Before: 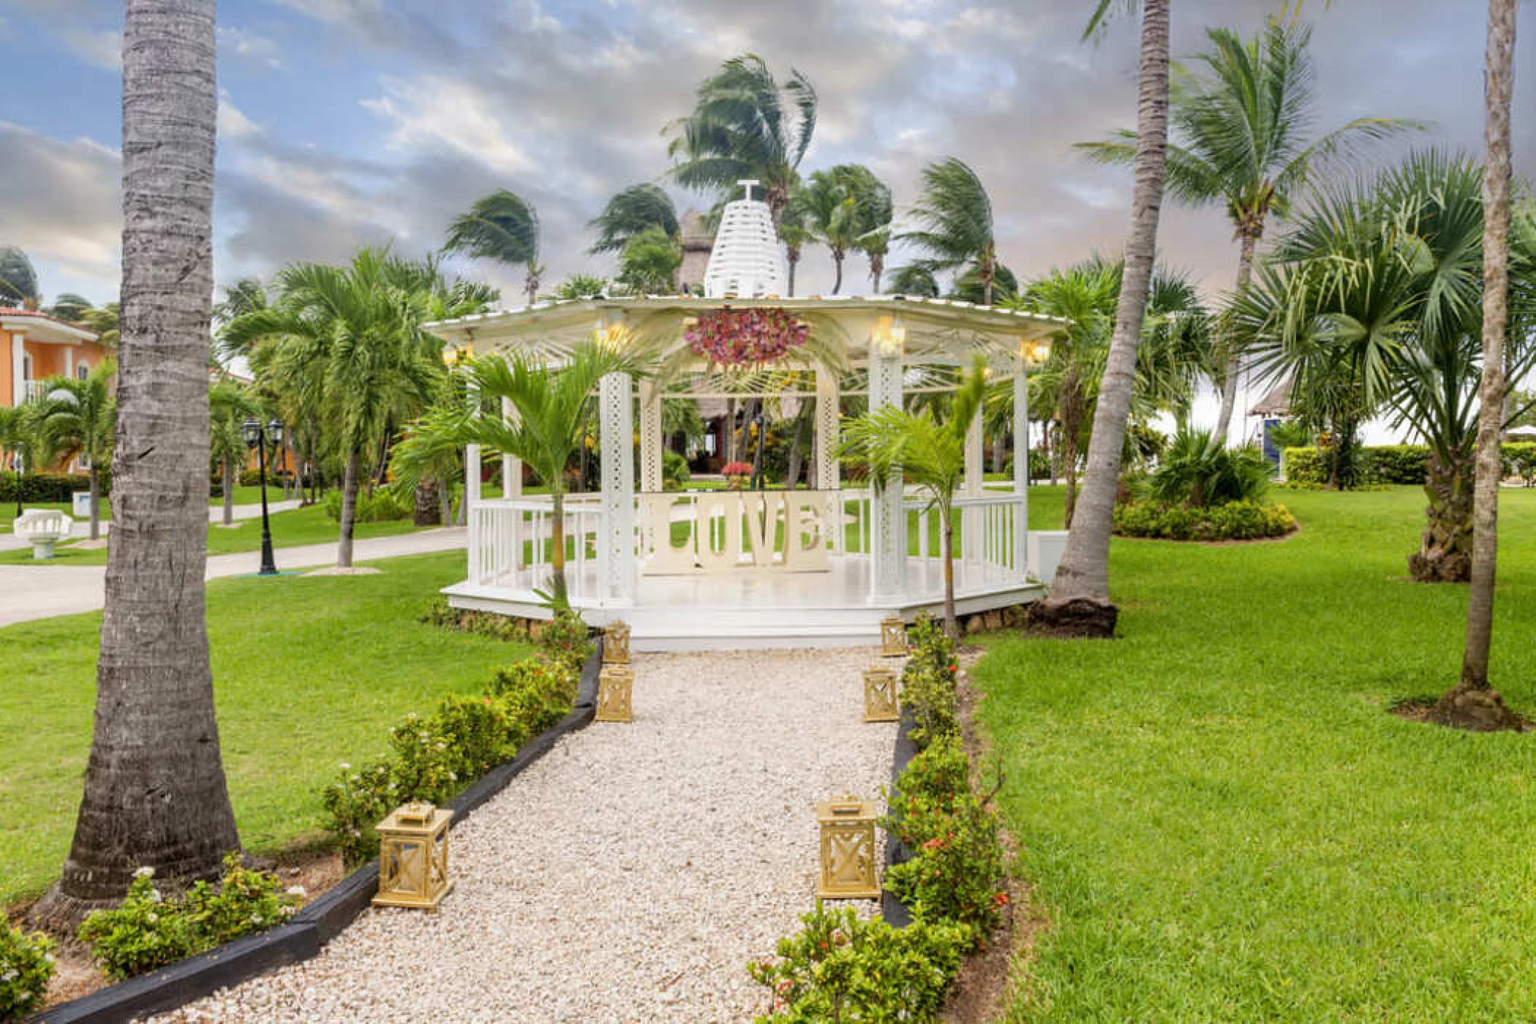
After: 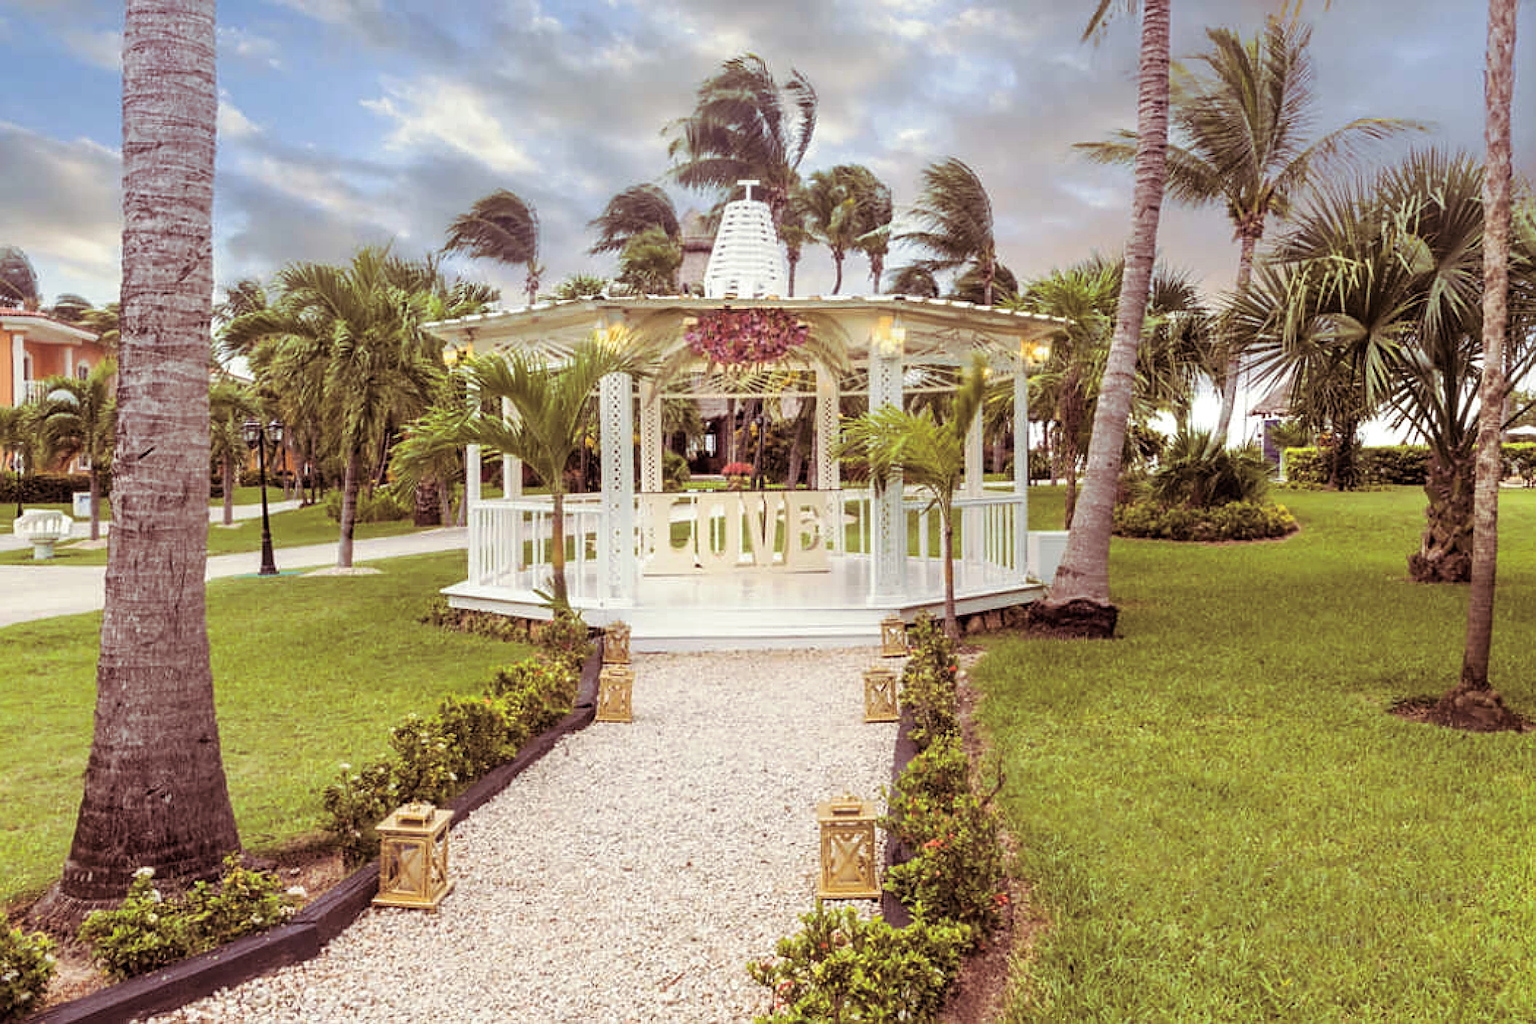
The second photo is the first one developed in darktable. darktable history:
sharpen: on, module defaults
split-toning: on, module defaults
exposure: black level correction -0.001, exposure 0.08 EV, compensate highlight preservation false
